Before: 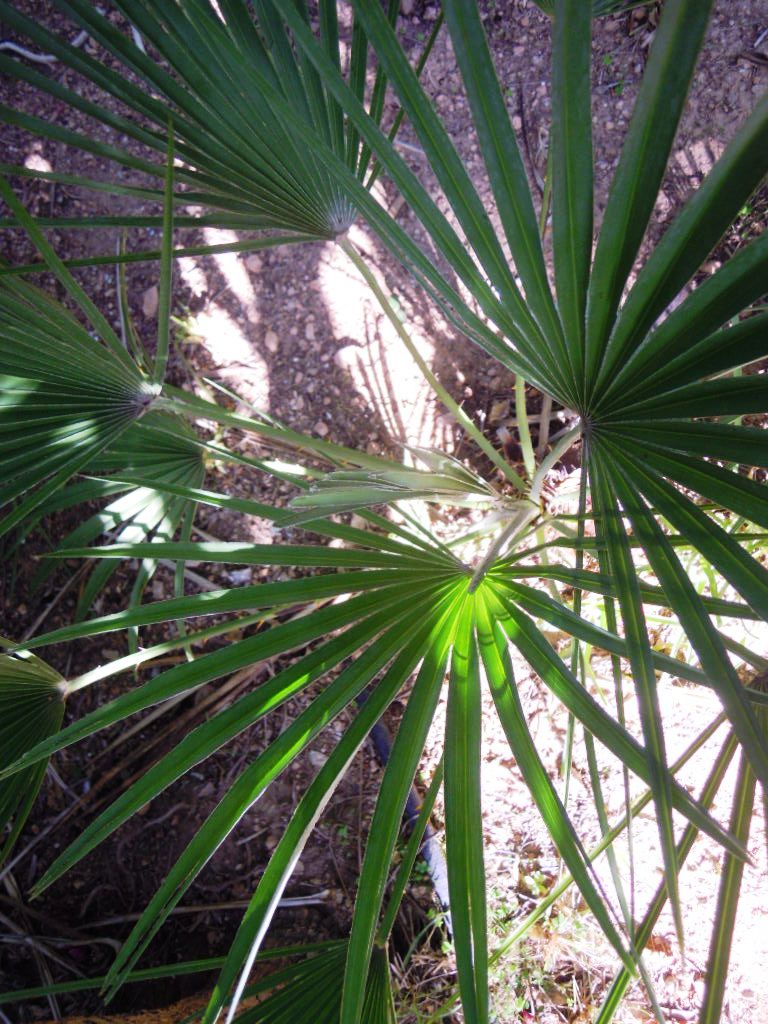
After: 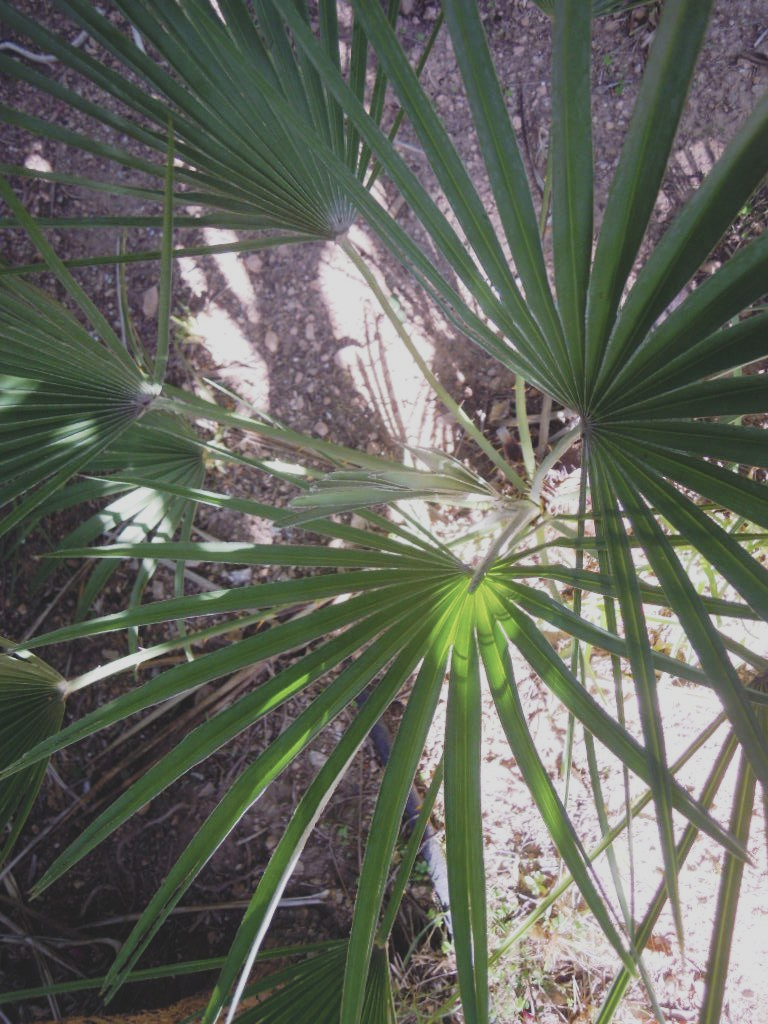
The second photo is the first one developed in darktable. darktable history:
color balance rgb: perceptual saturation grading › global saturation 19.963%
contrast brightness saturation: contrast -0.249, saturation -0.449
